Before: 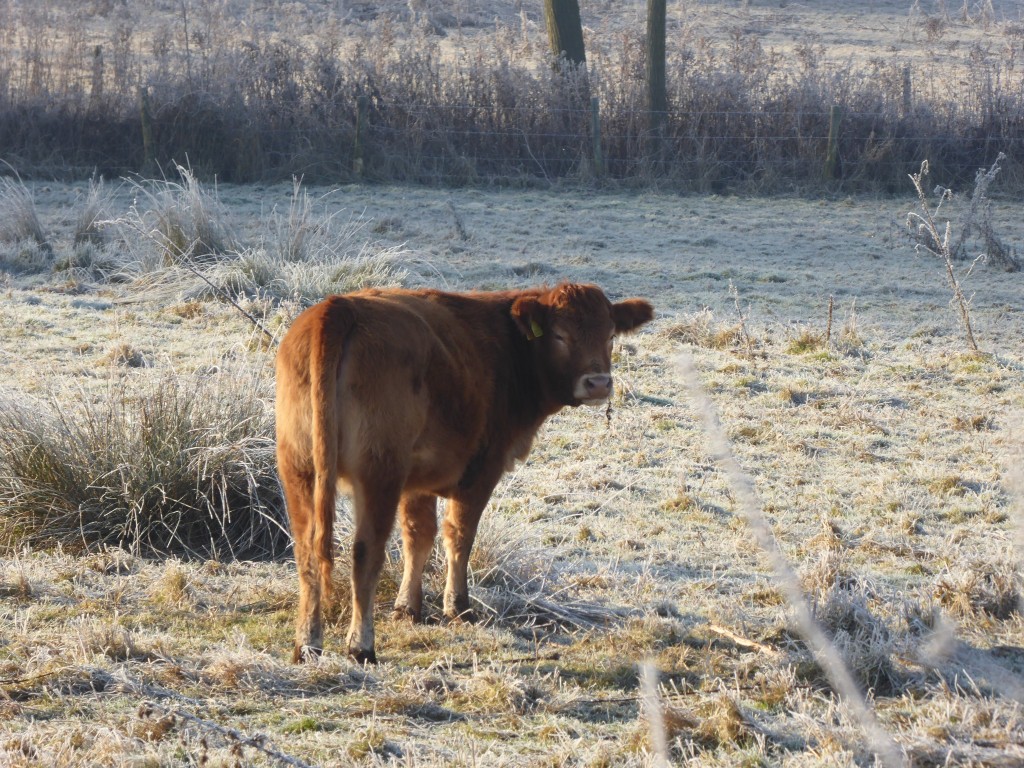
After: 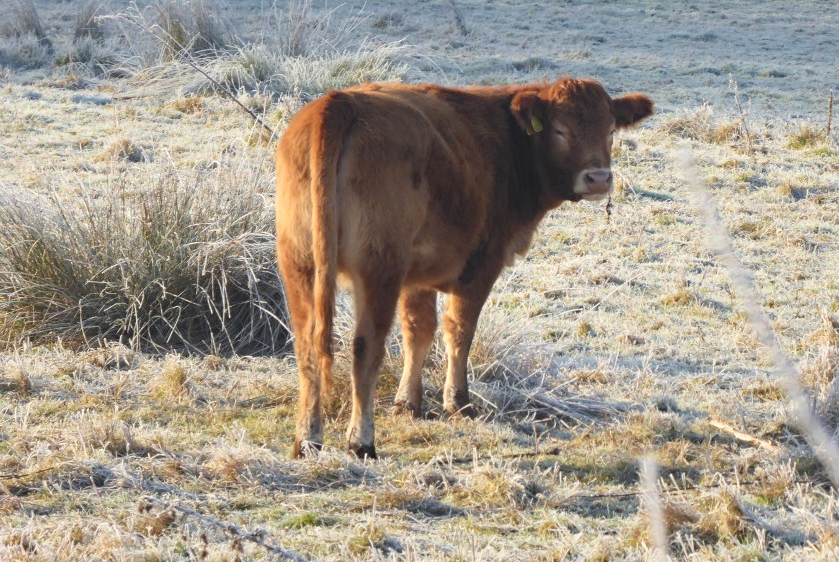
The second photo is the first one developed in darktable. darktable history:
haze removal: adaptive false
crop: top 26.78%, right 18.02%
exposure: compensate exposure bias true, compensate highlight preservation false
contrast brightness saturation: brightness 0.139
